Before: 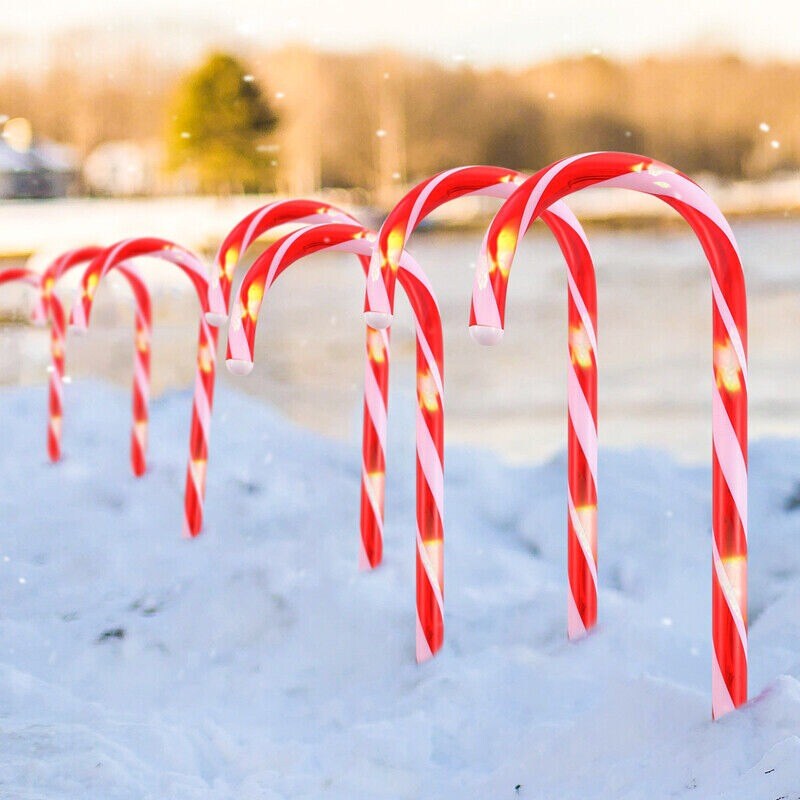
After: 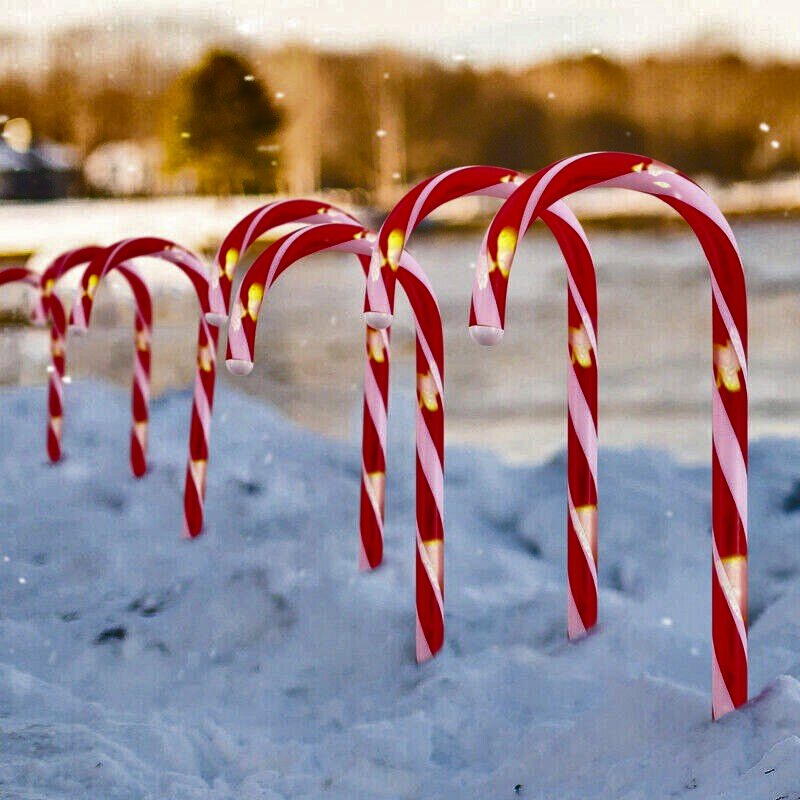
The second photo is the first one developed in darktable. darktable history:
shadows and highlights: shadows 24.64, highlights -77.14, soften with gaussian
